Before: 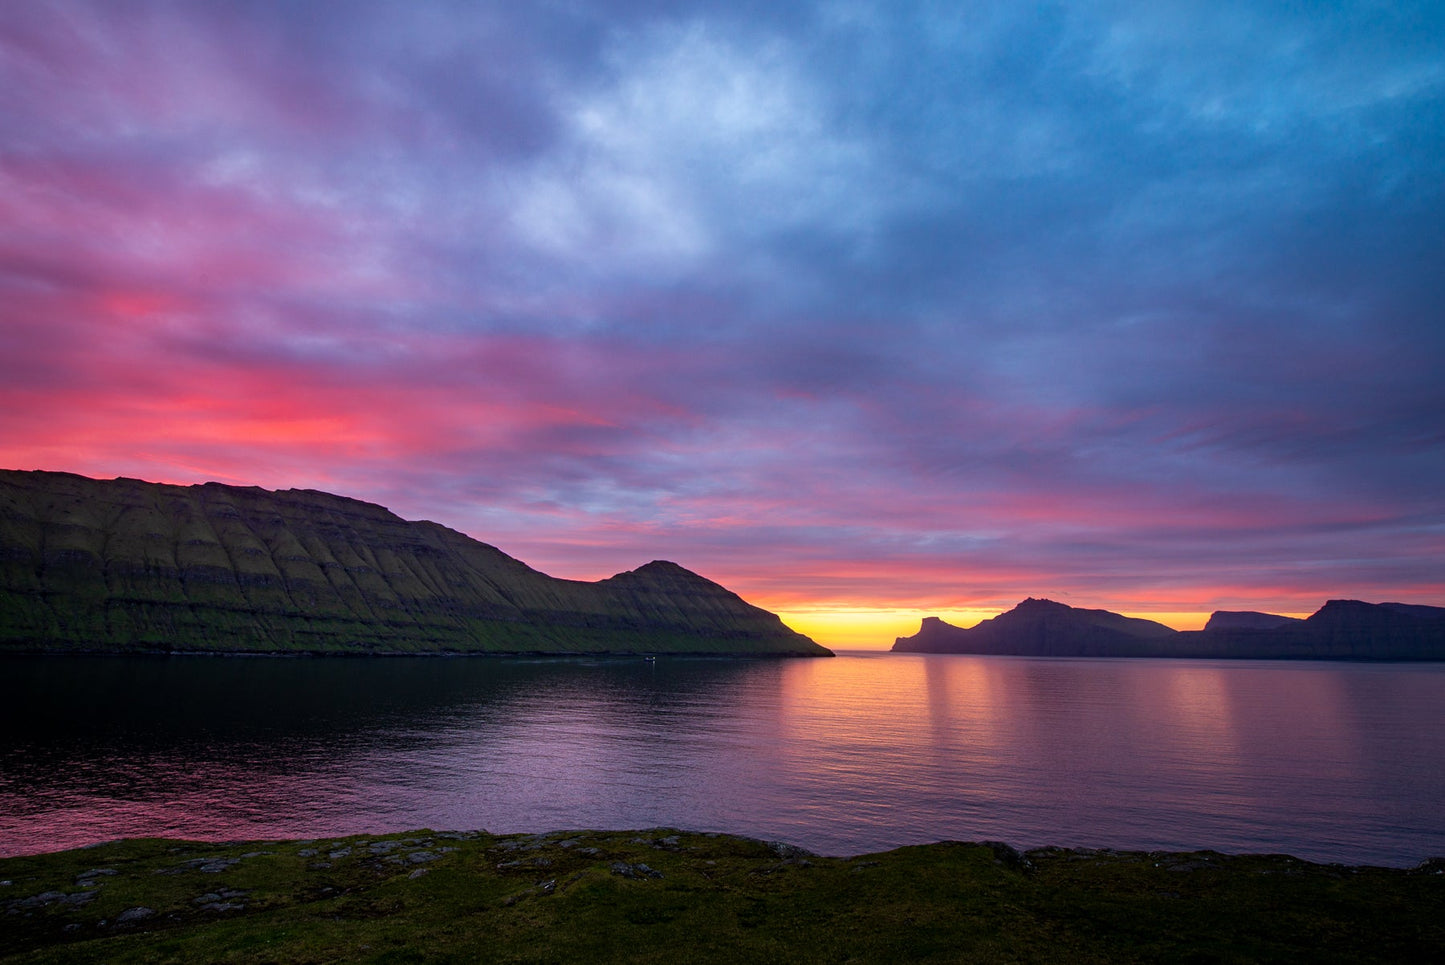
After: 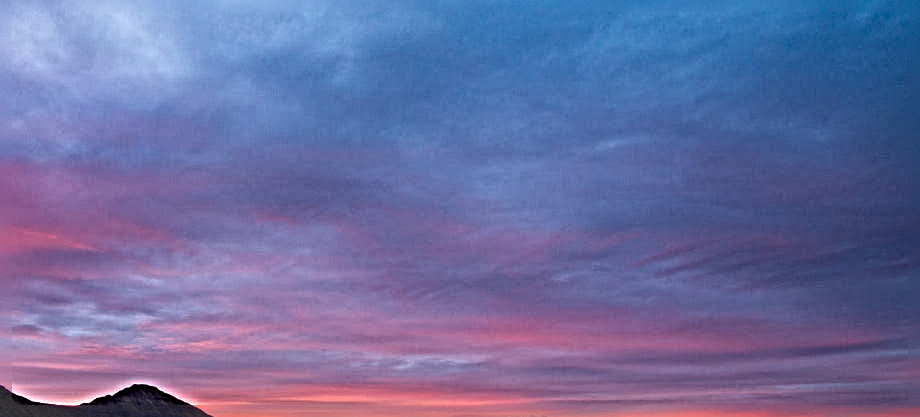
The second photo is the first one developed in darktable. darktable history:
crop: left 36.005%, top 18.293%, right 0.31%, bottom 38.444%
sharpen: radius 6.3, amount 1.8, threshold 0
